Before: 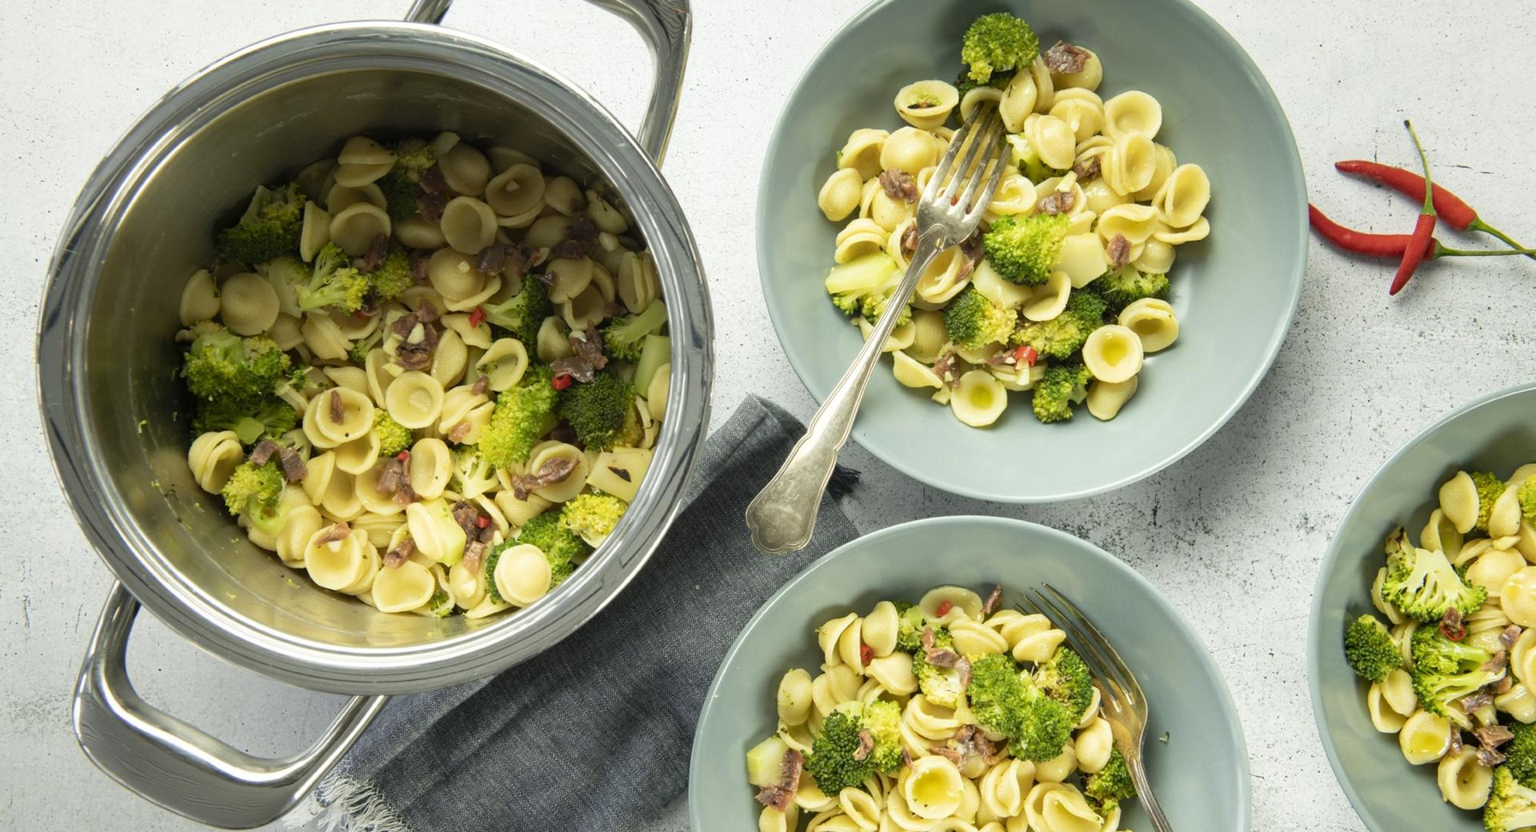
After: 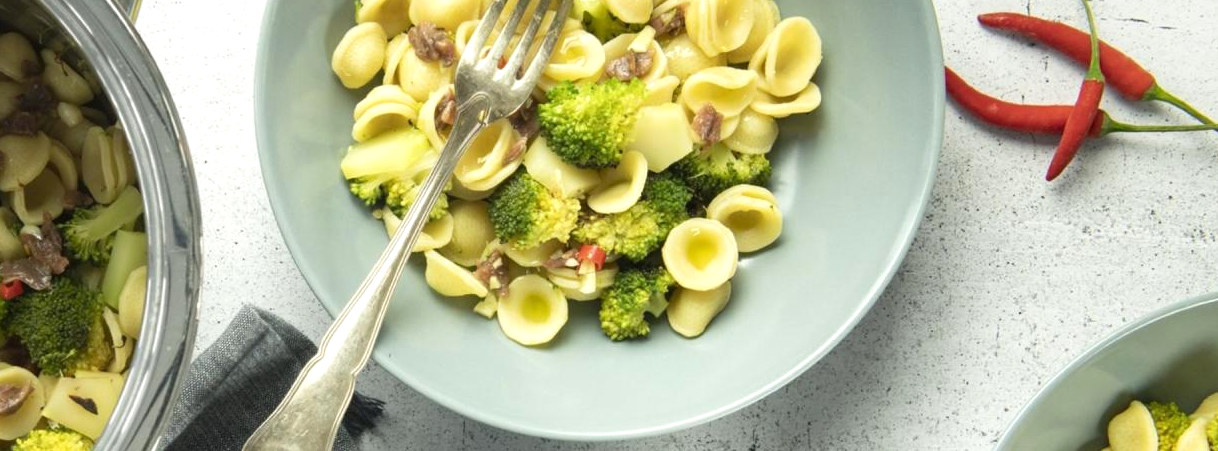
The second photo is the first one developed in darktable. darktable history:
exposure: exposure 0.21 EV, compensate highlight preservation false
crop: left 36.018%, top 18.117%, right 0.52%, bottom 38.422%
